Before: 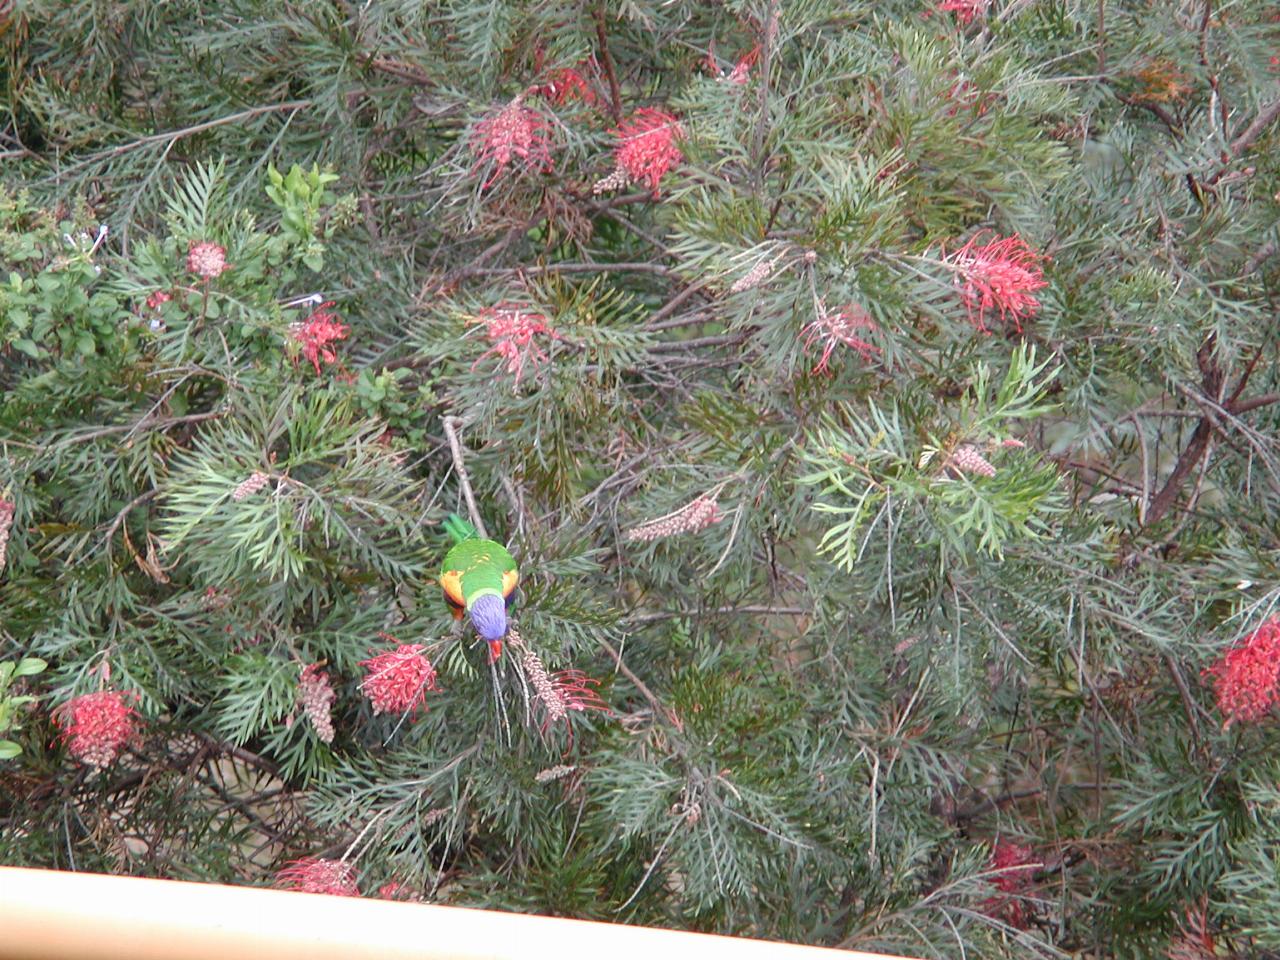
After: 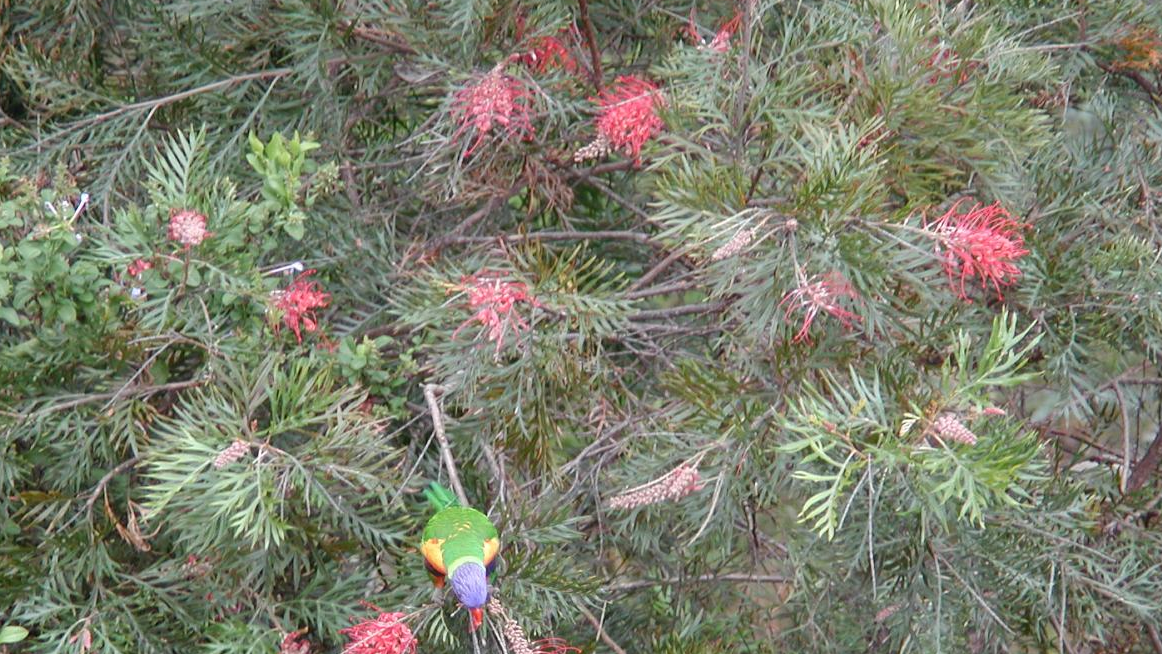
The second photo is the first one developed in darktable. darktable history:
crop: left 1.514%, top 3.425%, right 7.629%, bottom 28.407%
